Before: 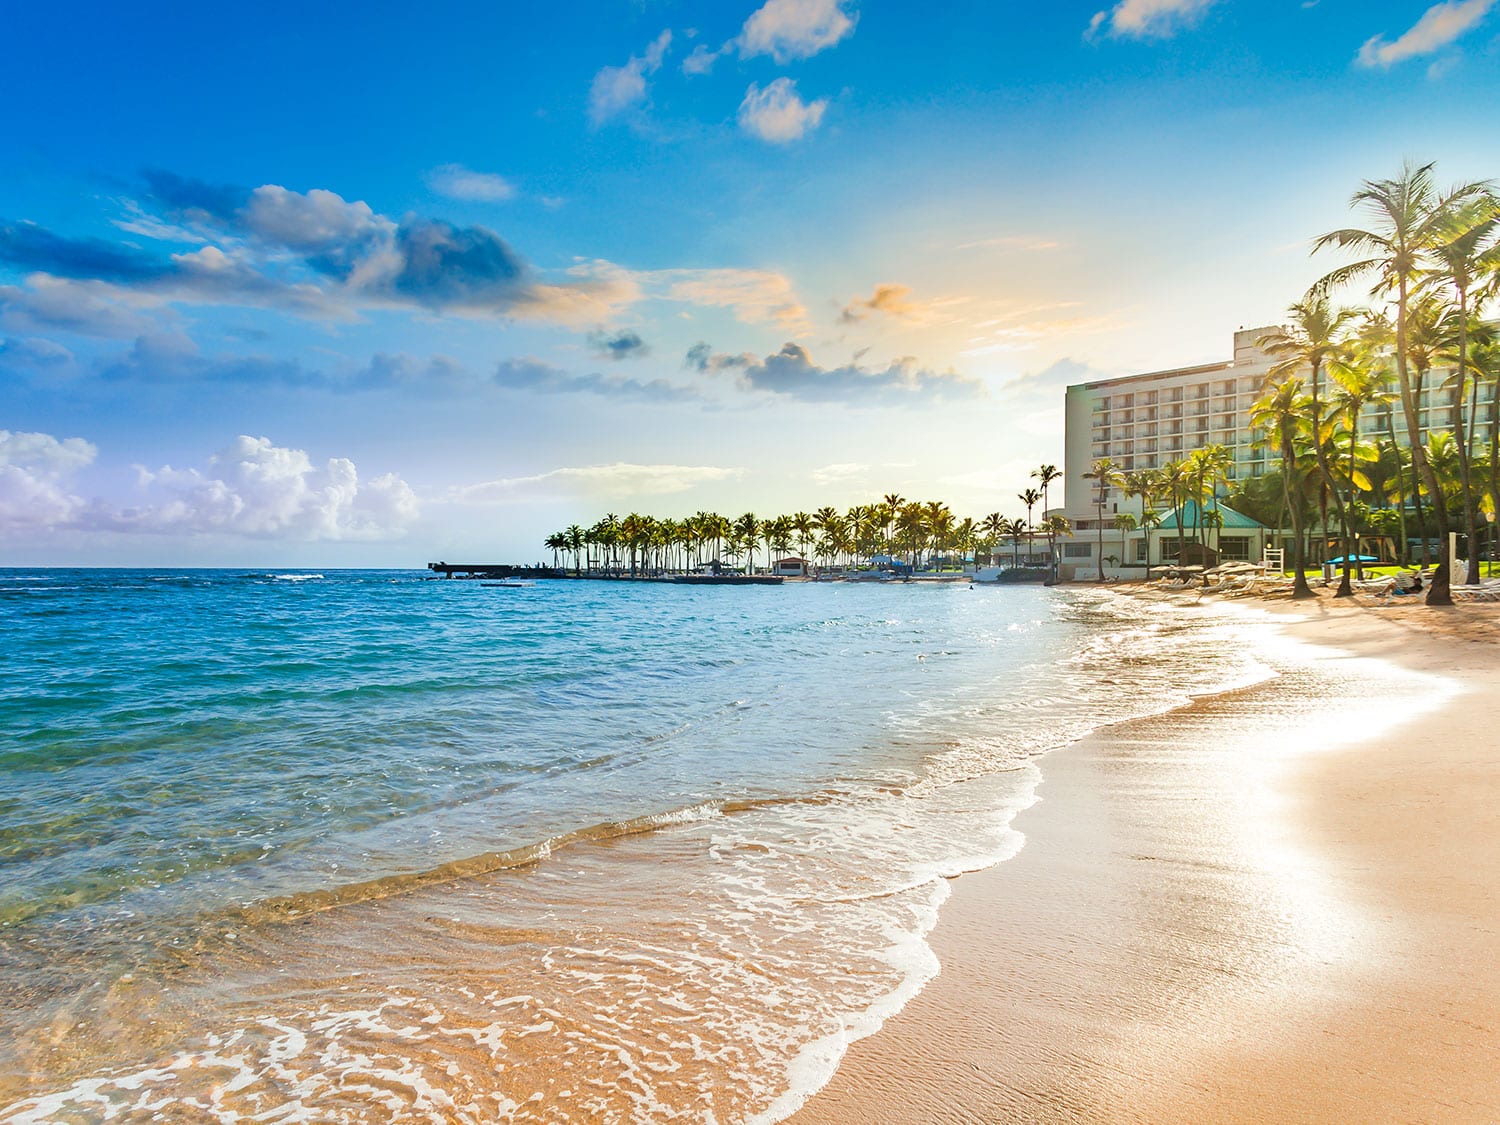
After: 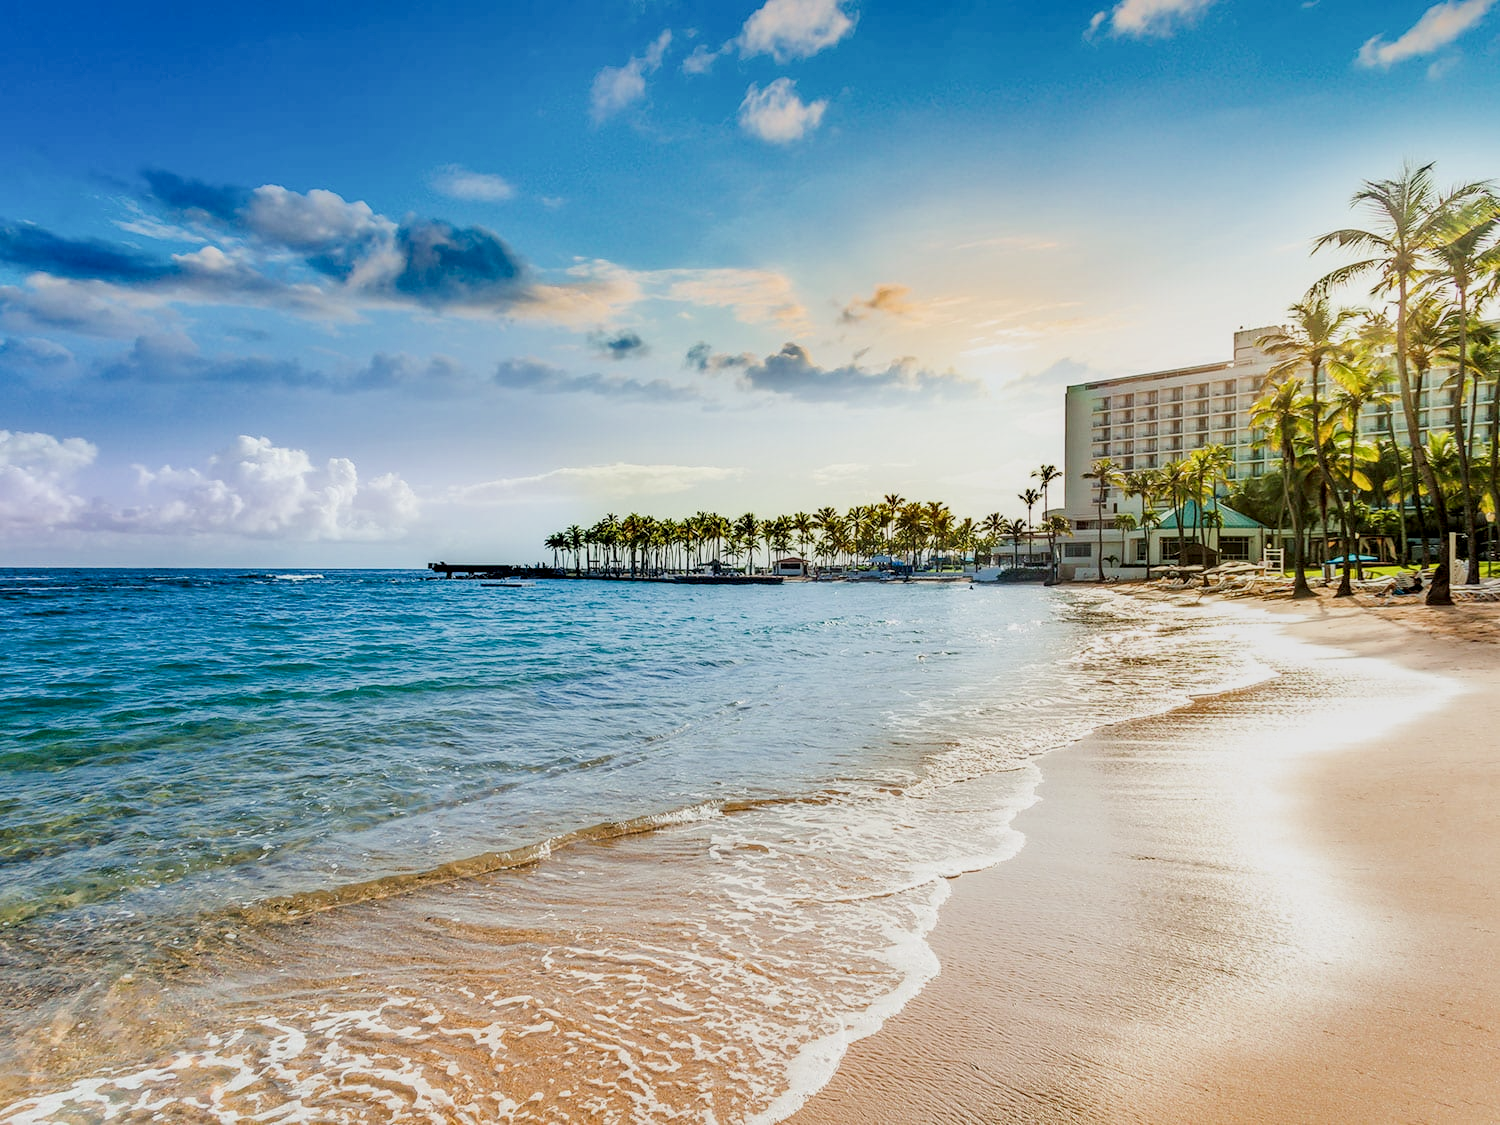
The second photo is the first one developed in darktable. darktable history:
local contrast: highlights 60%, shadows 63%, detail 160%
filmic rgb: black relative exposure -7.65 EV, white relative exposure 4.56 EV, threshold 2.96 EV, hardness 3.61, enable highlight reconstruction true
